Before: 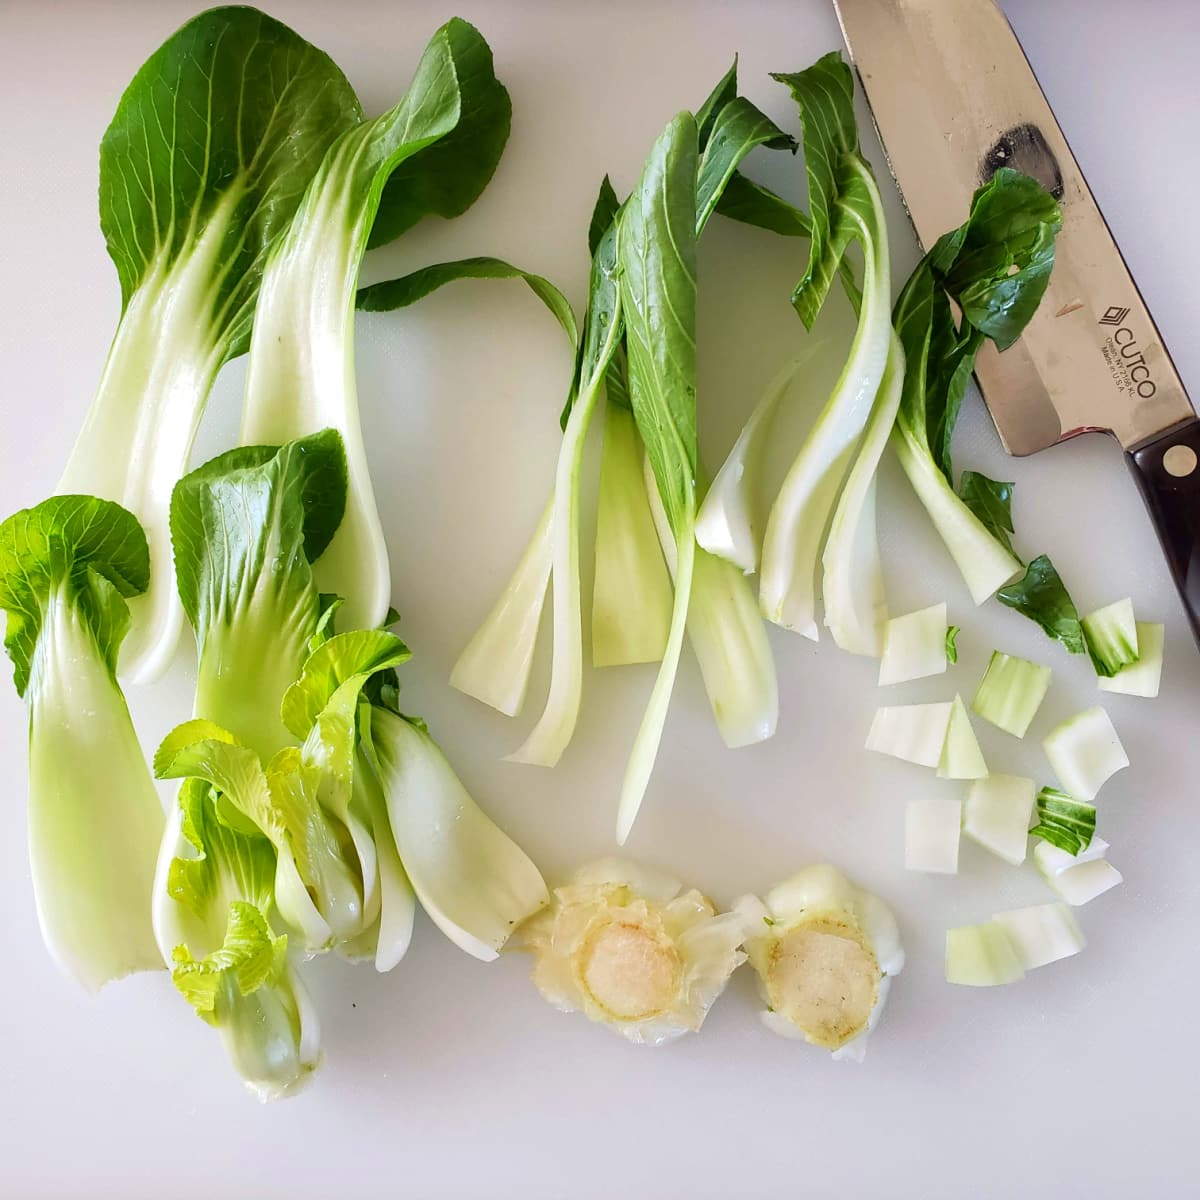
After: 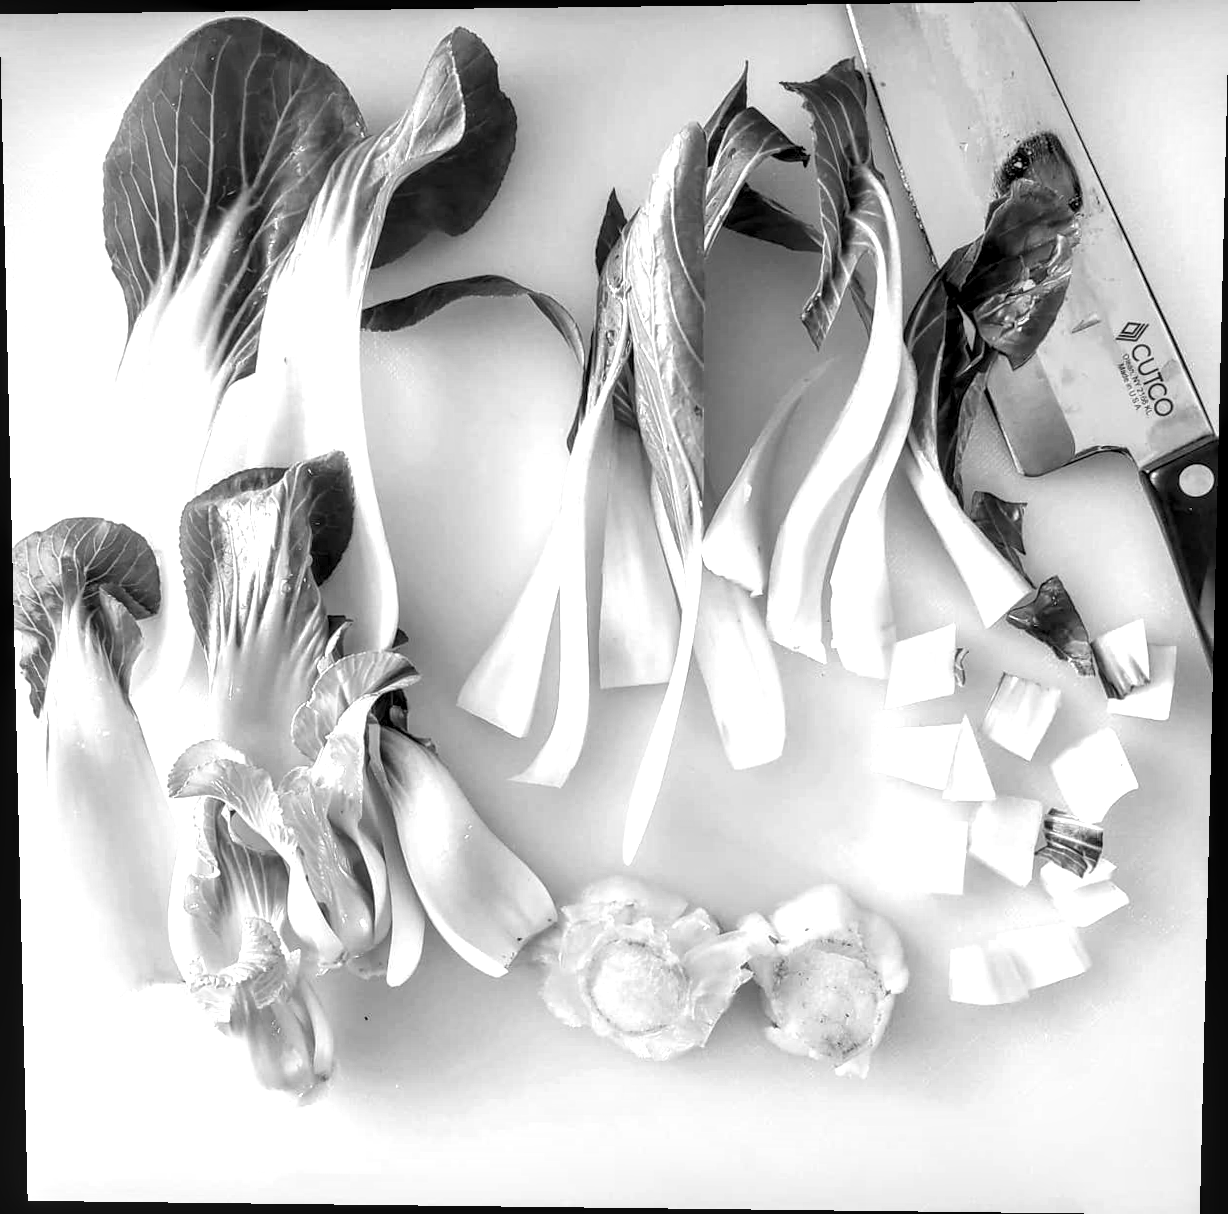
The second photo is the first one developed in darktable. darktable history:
exposure: black level correction 0, exposure 0.7 EV, compensate exposure bias true, compensate highlight preservation false
white balance: red 0.926, green 1.003, blue 1.133
monochrome: on, module defaults
local contrast: highlights 60%, shadows 60%, detail 160%
rotate and perspective: lens shift (vertical) 0.048, lens shift (horizontal) -0.024, automatic cropping off
